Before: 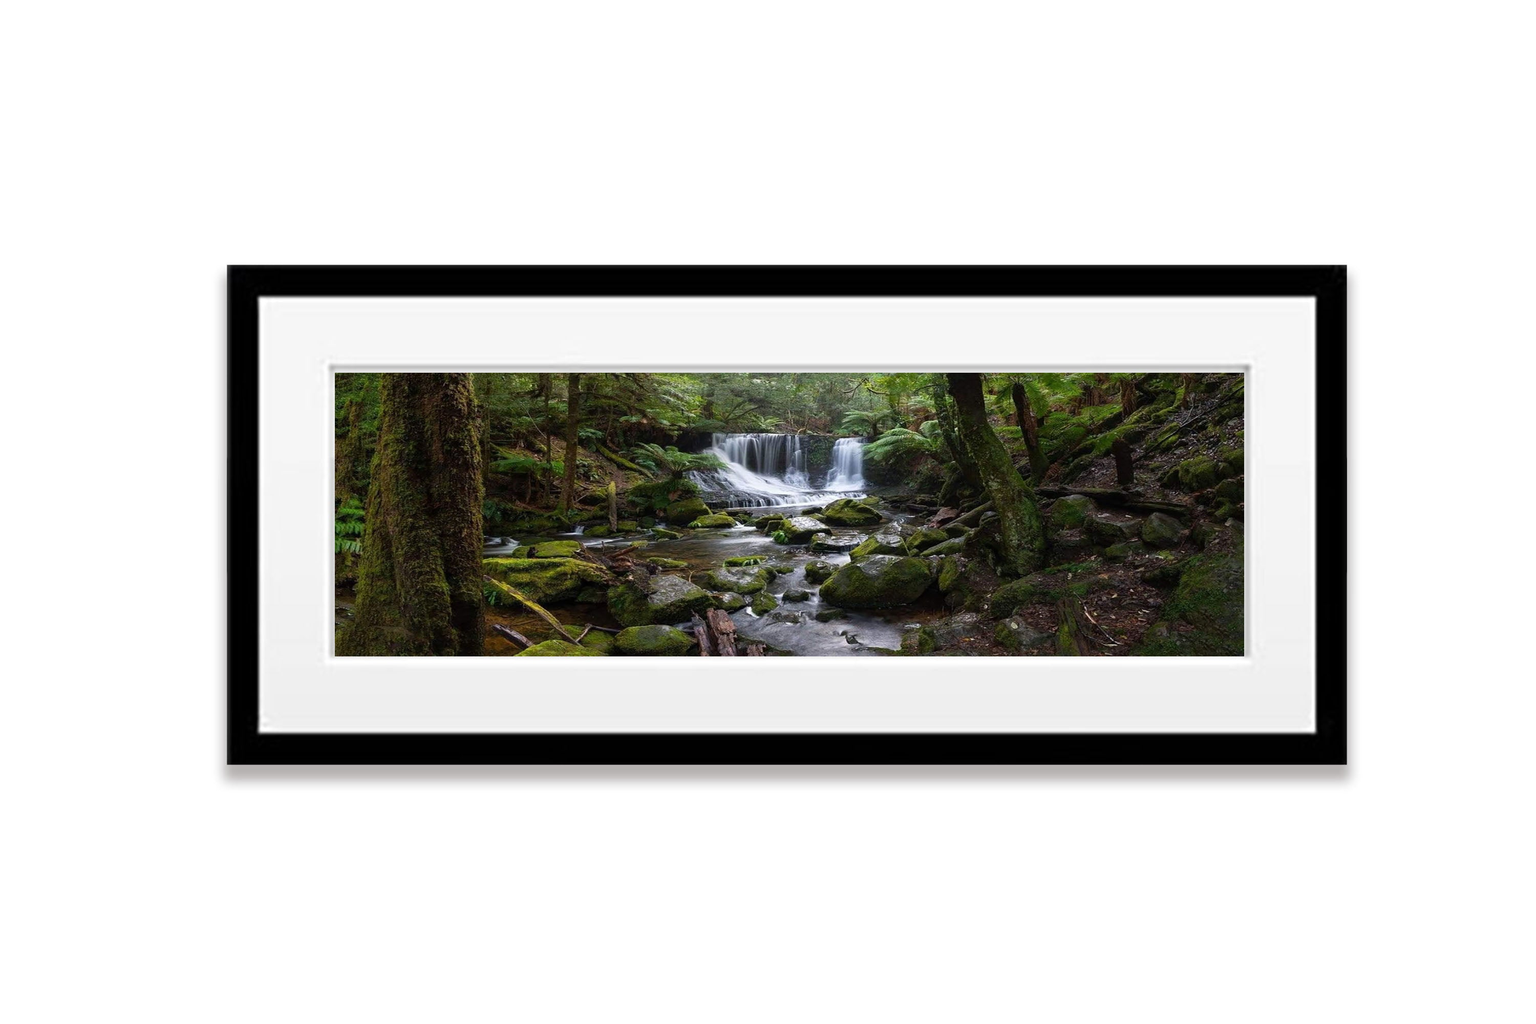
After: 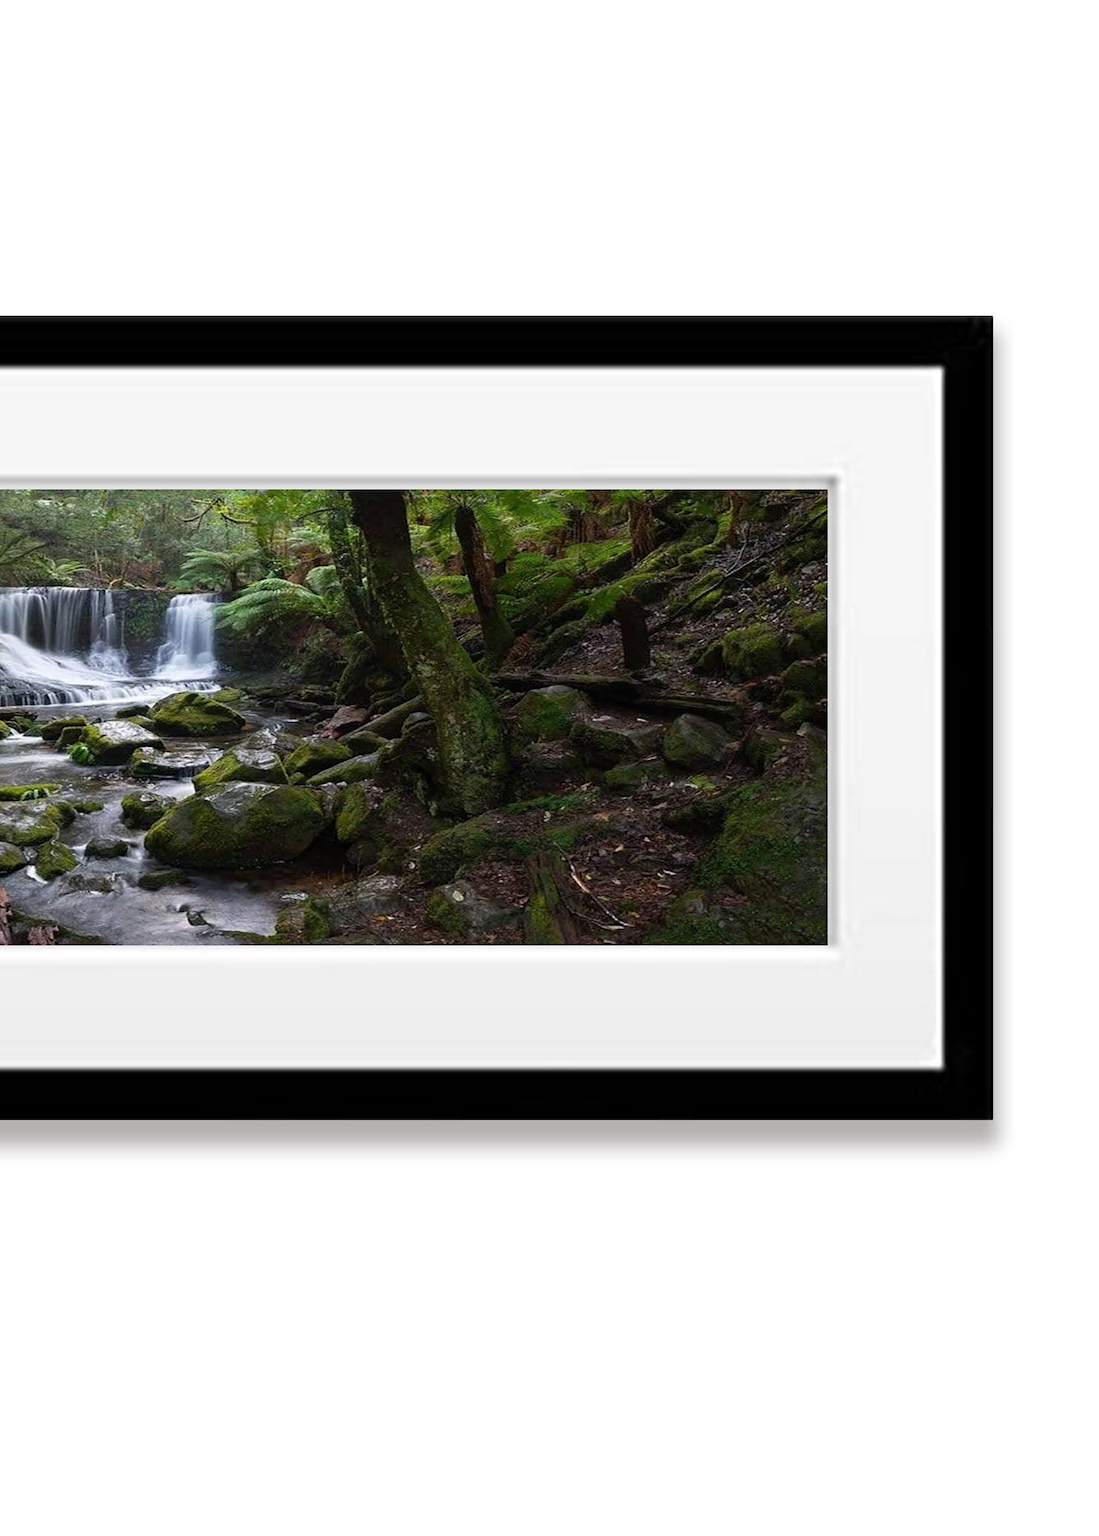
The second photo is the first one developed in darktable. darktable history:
crop: left 47.521%, top 6.743%, right 7.978%
